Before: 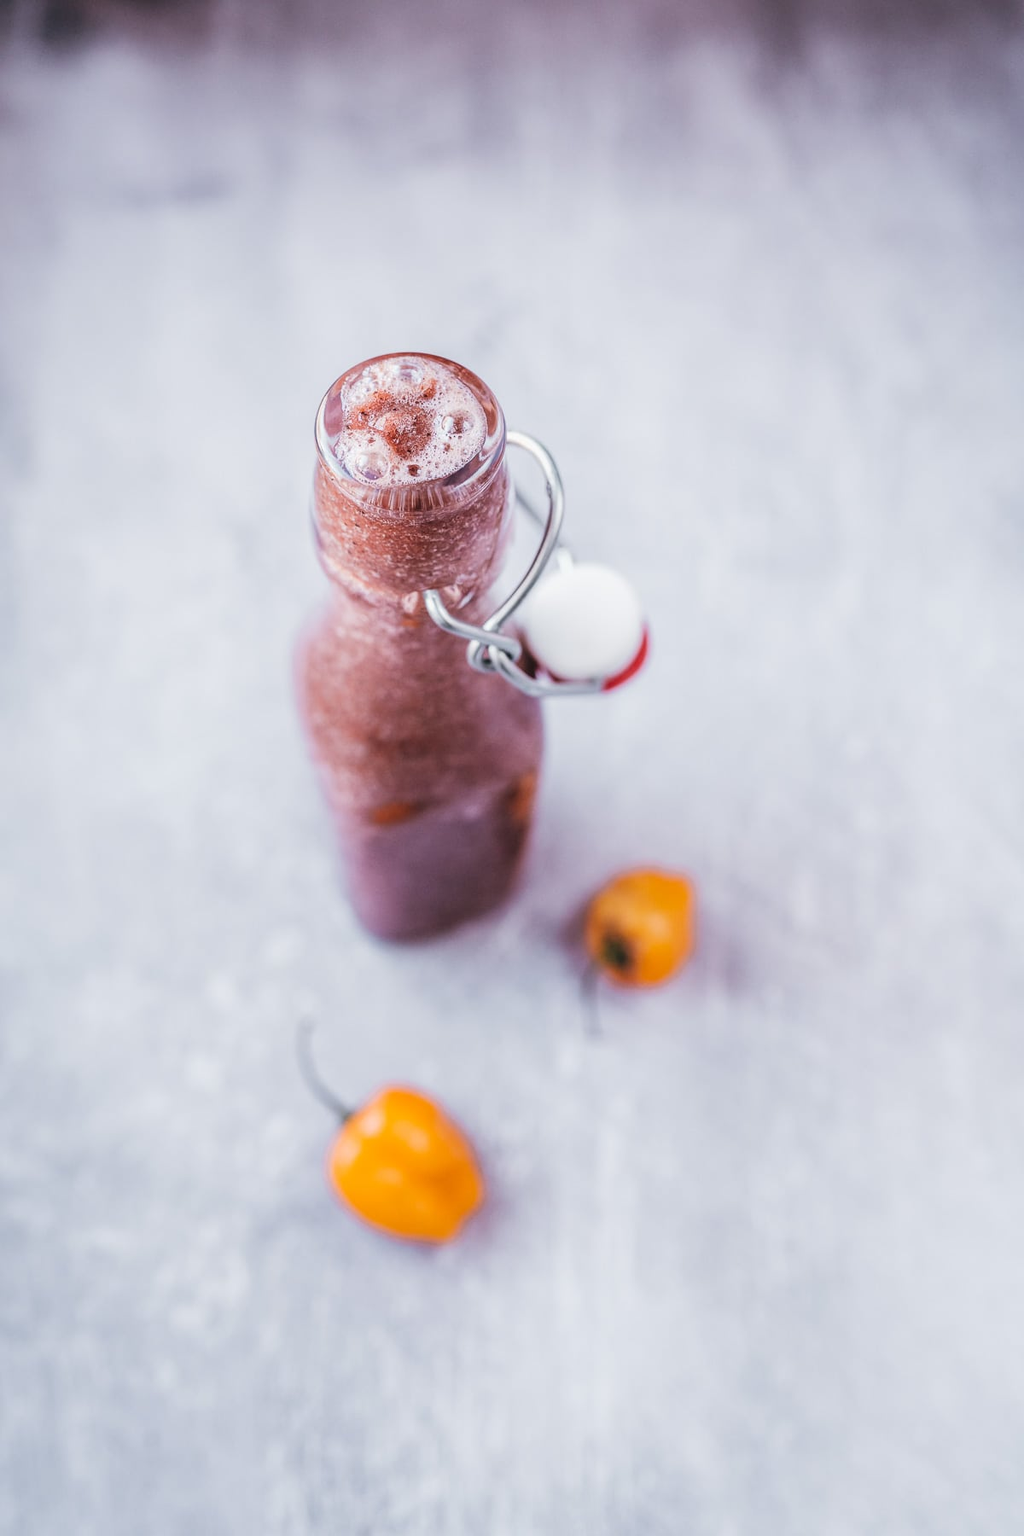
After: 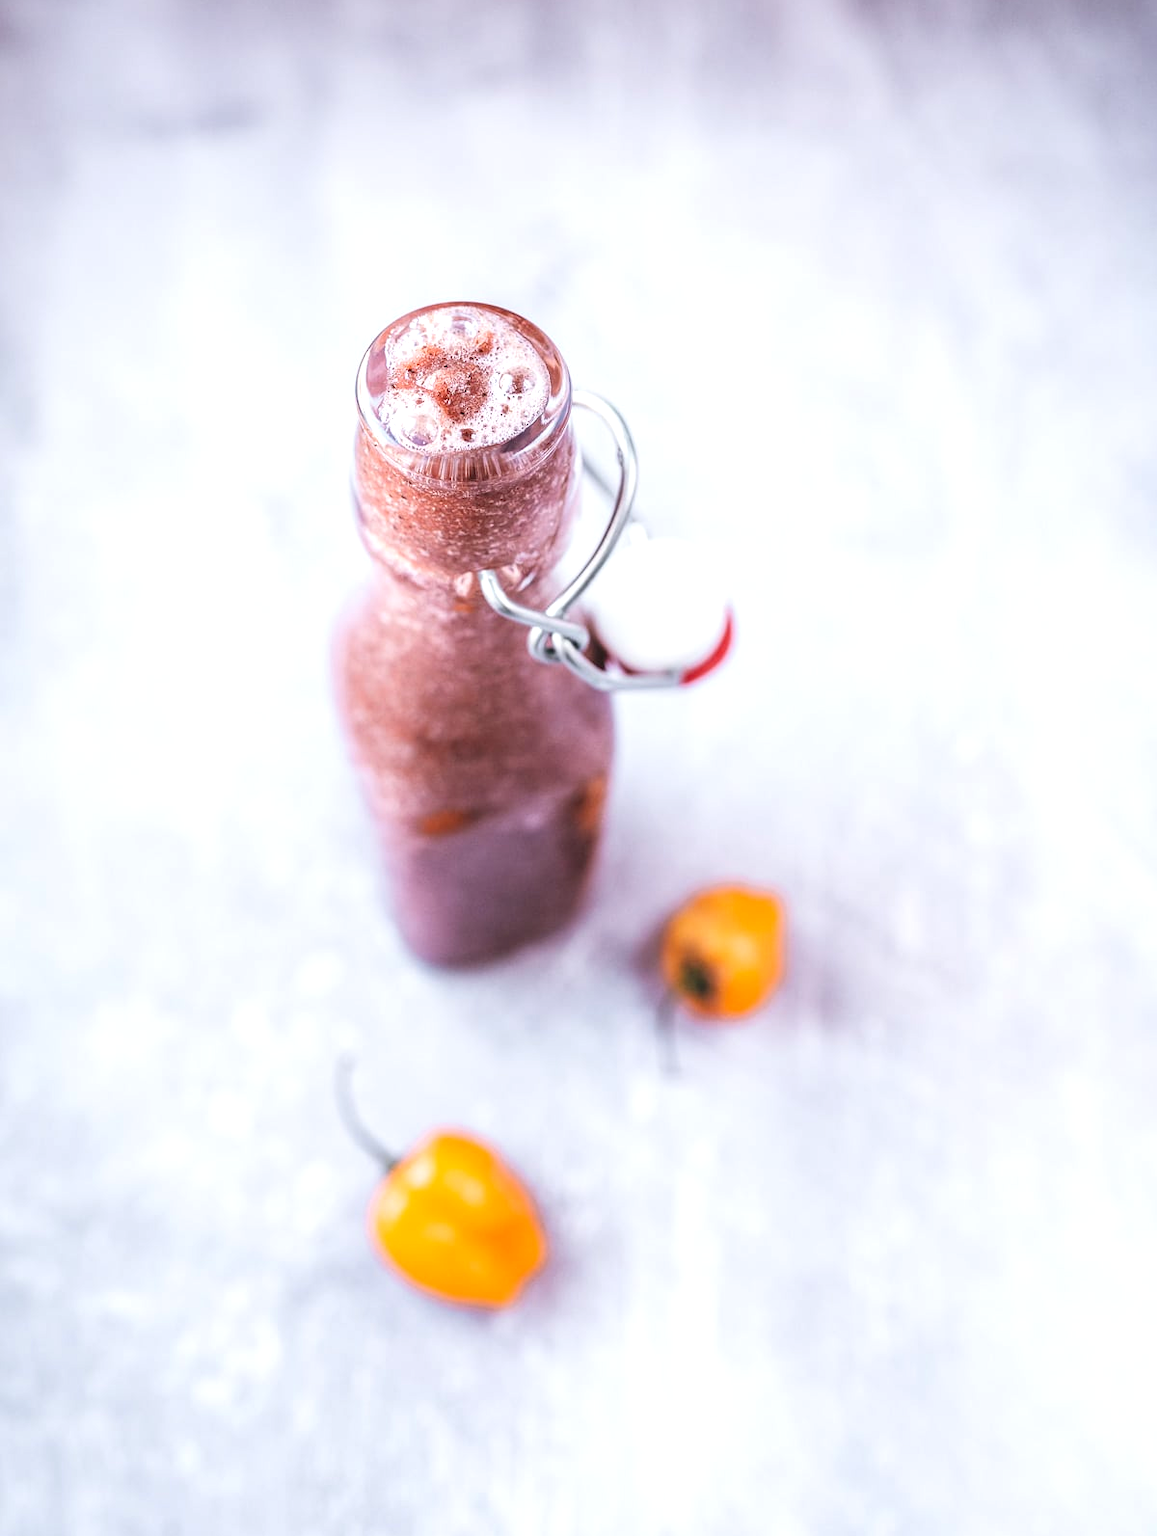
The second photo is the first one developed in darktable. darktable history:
crop and rotate: top 5.578%, bottom 5.884%
exposure: black level correction 0.001, exposure 0.499 EV, compensate highlight preservation false
